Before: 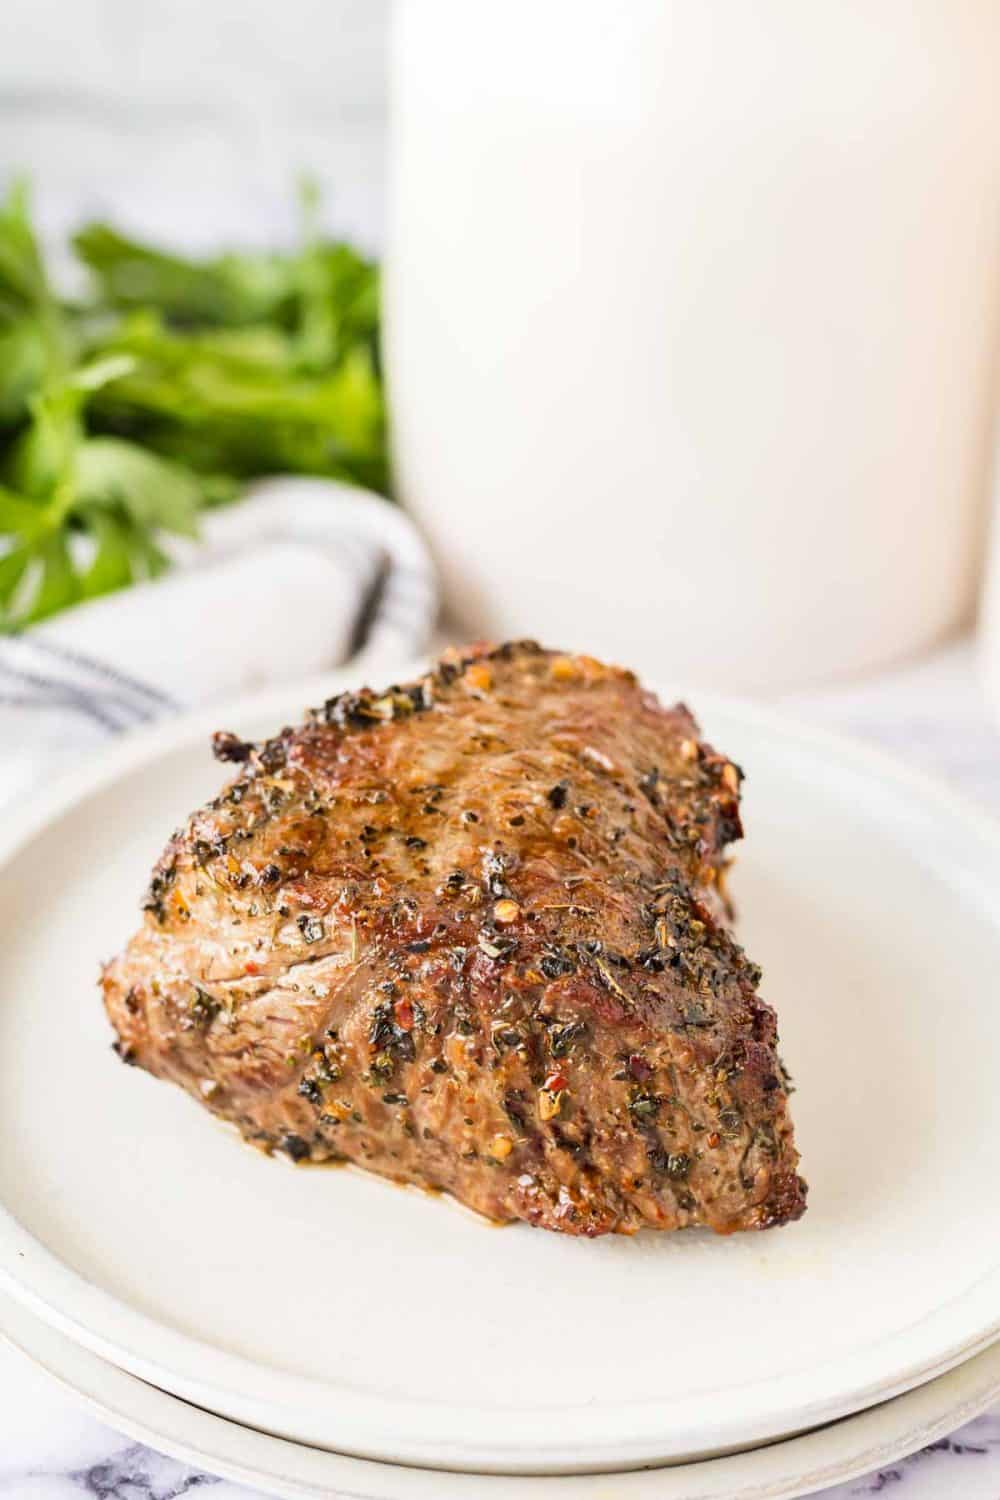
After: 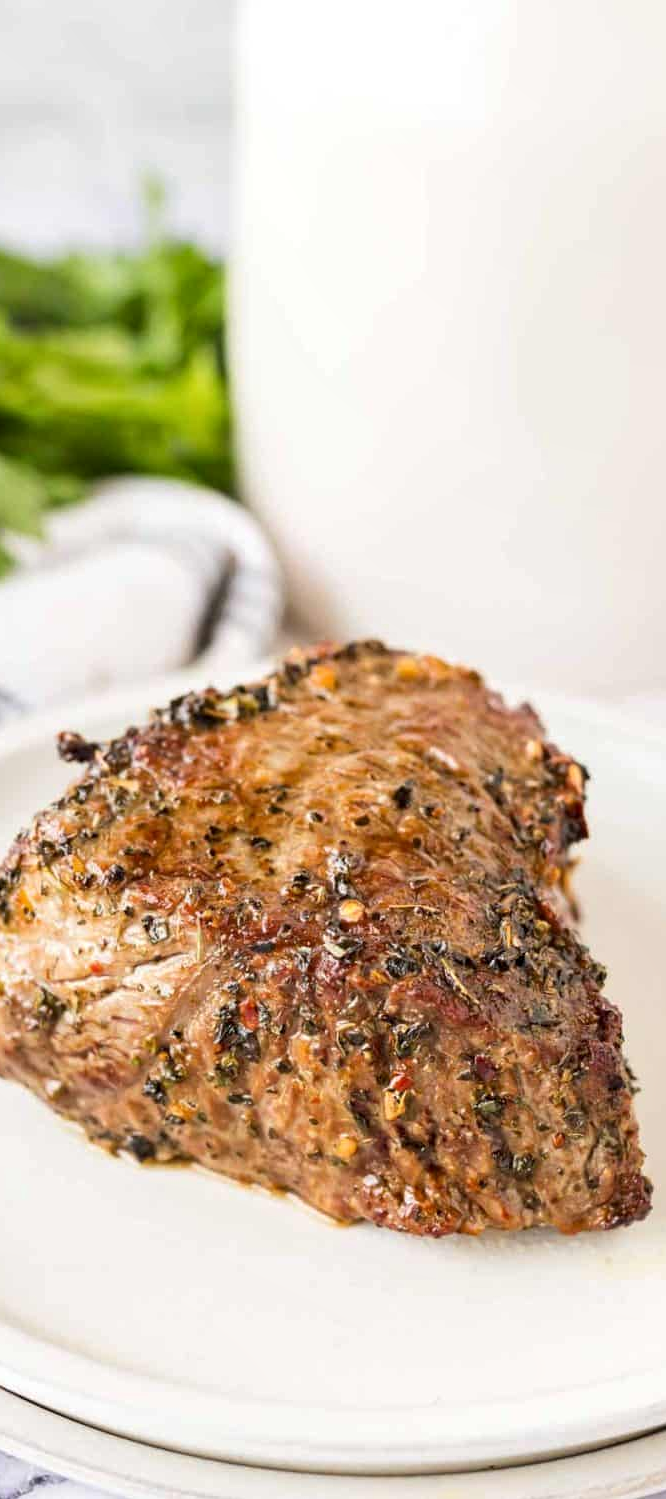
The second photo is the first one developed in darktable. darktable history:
local contrast: highlights 105%, shadows 100%, detail 119%, midtone range 0.2
crop and rotate: left 15.566%, right 17.792%
